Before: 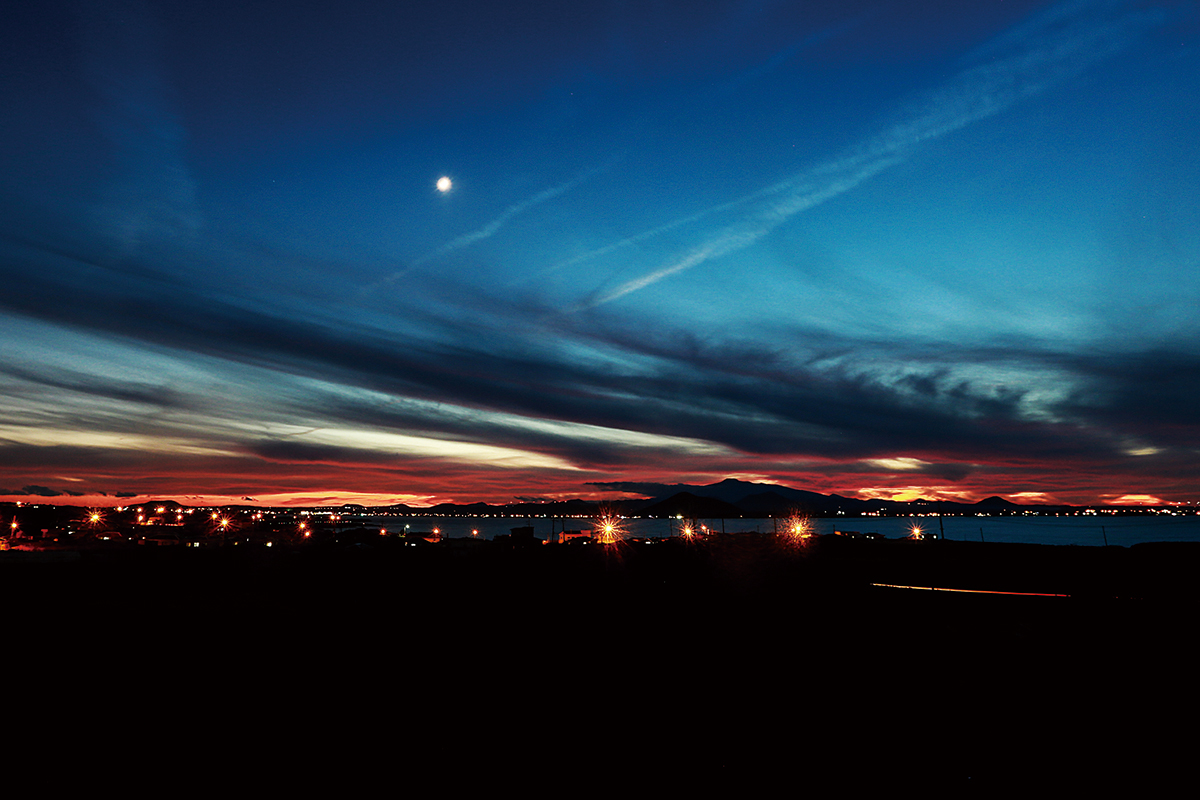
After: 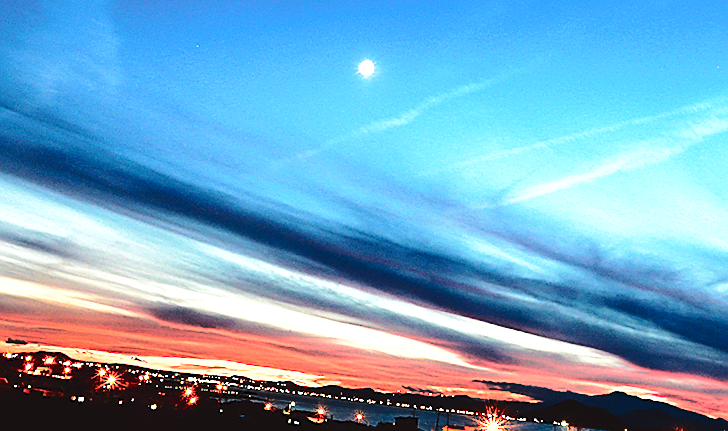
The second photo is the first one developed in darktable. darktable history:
crop and rotate: angle -6.21°, left 2.079%, top 6.839%, right 27.68%, bottom 30.716%
base curve: curves: ch0 [(0, 0) (0.028, 0.03) (0.121, 0.232) (0.46, 0.748) (0.859, 0.968) (1, 1)], preserve colors none
sharpen: on, module defaults
shadows and highlights: shadows 10.14, white point adjustment 1.04, highlights -38.32
tone curve: curves: ch0 [(0, 0) (0.003, 0.054) (0.011, 0.057) (0.025, 0.056) (0.044, 0.062) (0.069, 0.071) (0.1, 0.088) (0.136, 0.111) (0.177, 0.146) (0.224, 0.19) (0.277, 0.261) (0.335, 0.363) (0.399, 0.458) (0.468, 0.562) (0.543, 0.653) (0.623, 0.725) (0.709, 0.801) (0.801, 0.853) (0.898, 0.915) (1, 1)], color space Lab, independent channels, preserve colors none
exposure: black level correction 0, exposure 1.628 EV, compensate highlight preservation false
